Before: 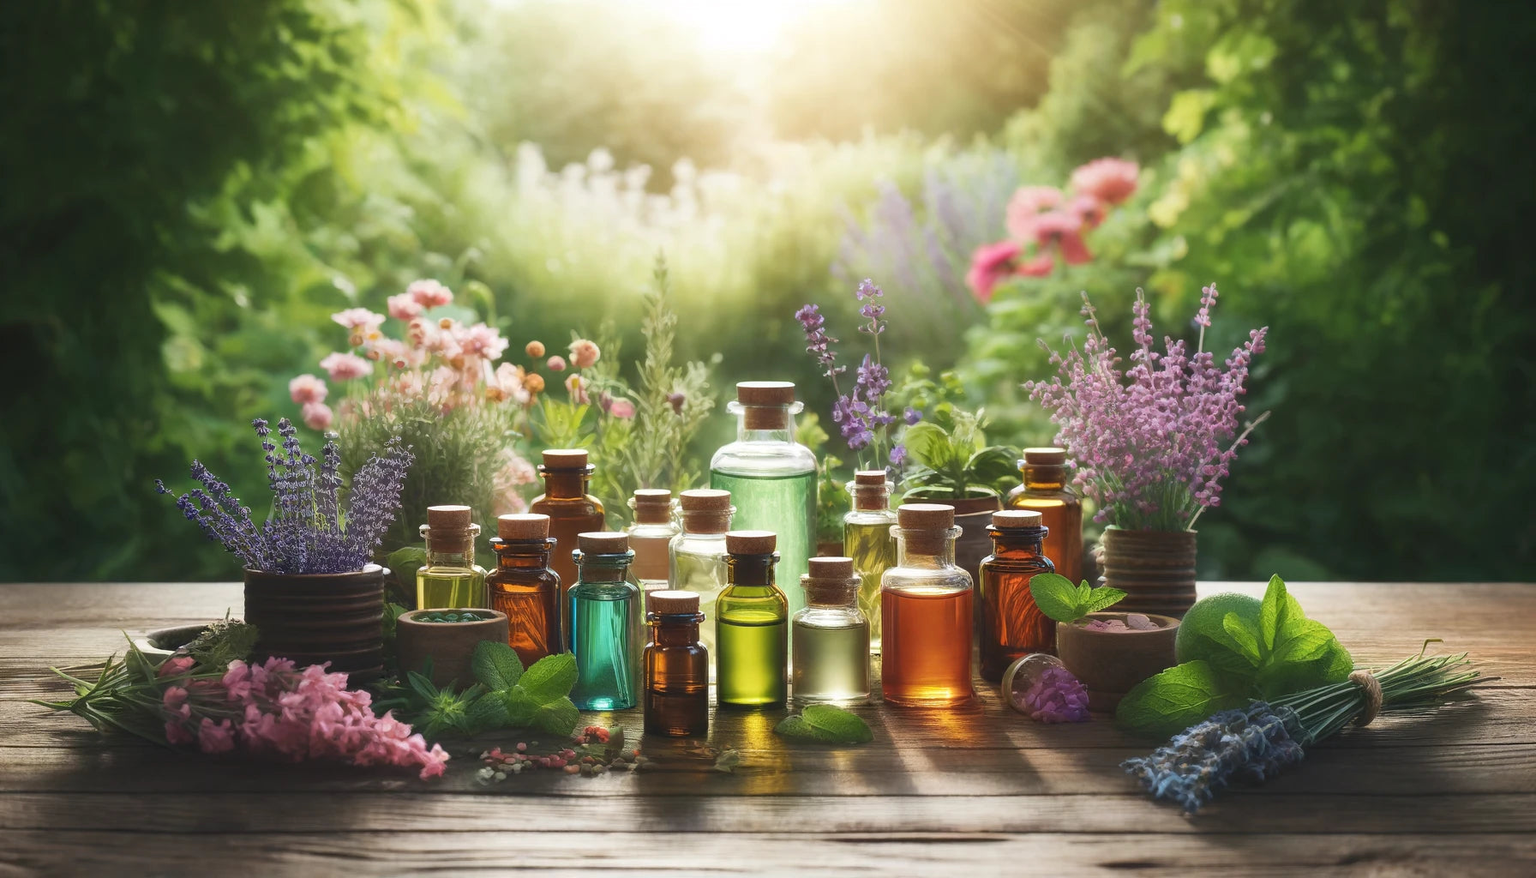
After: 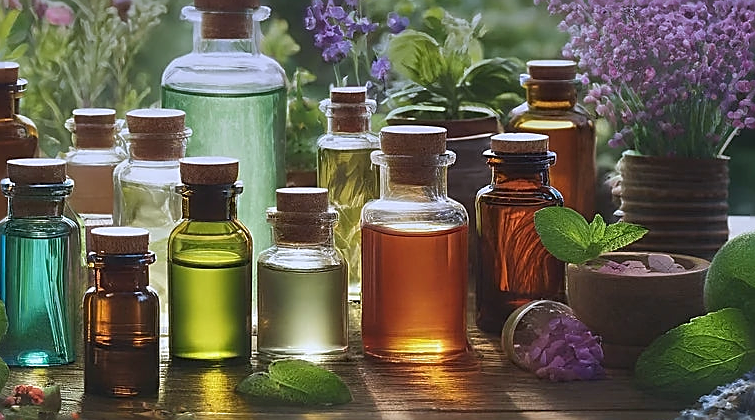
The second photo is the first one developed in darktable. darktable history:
white balance: red 0.967, blue 1.049
graduated density: hue 238.83°, saturation 50%
crop: left 37.221%, top 45.169%, right 20.63%, bottom 13.777%
sharpen: radius 1.685, amount 1.294
